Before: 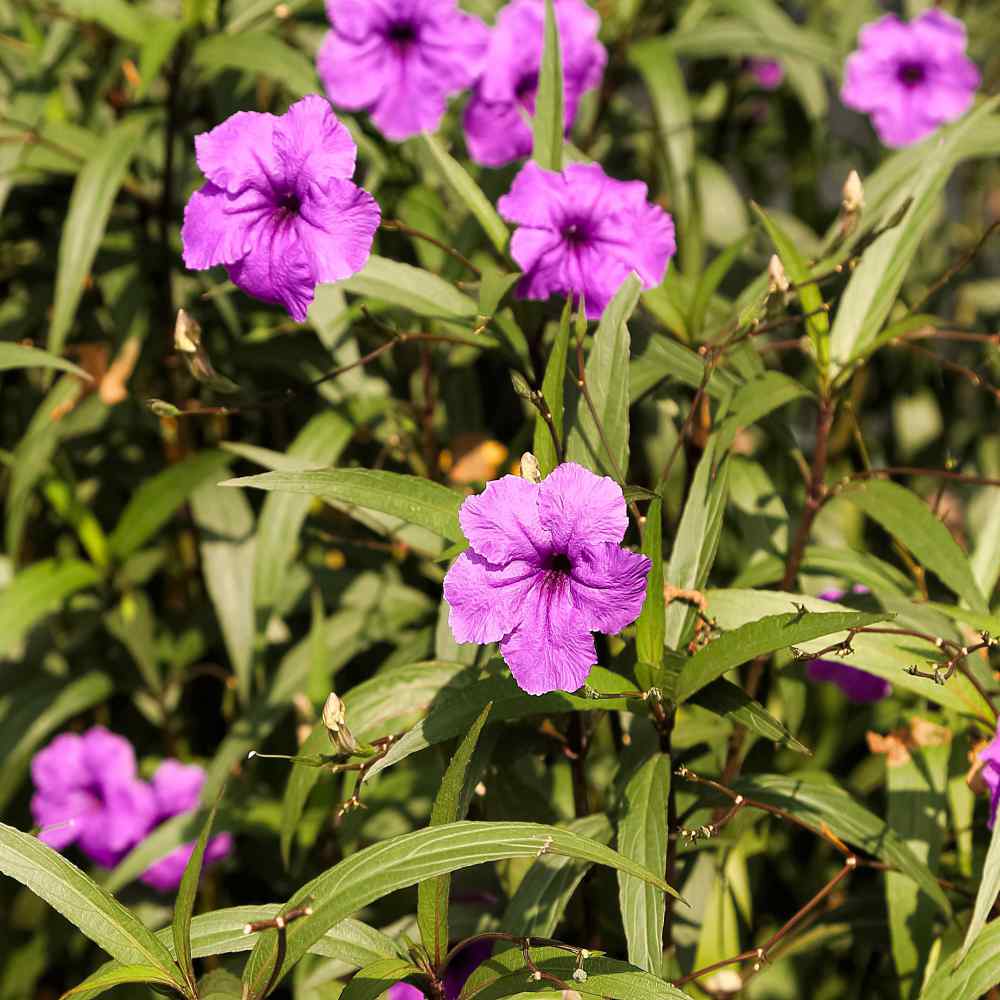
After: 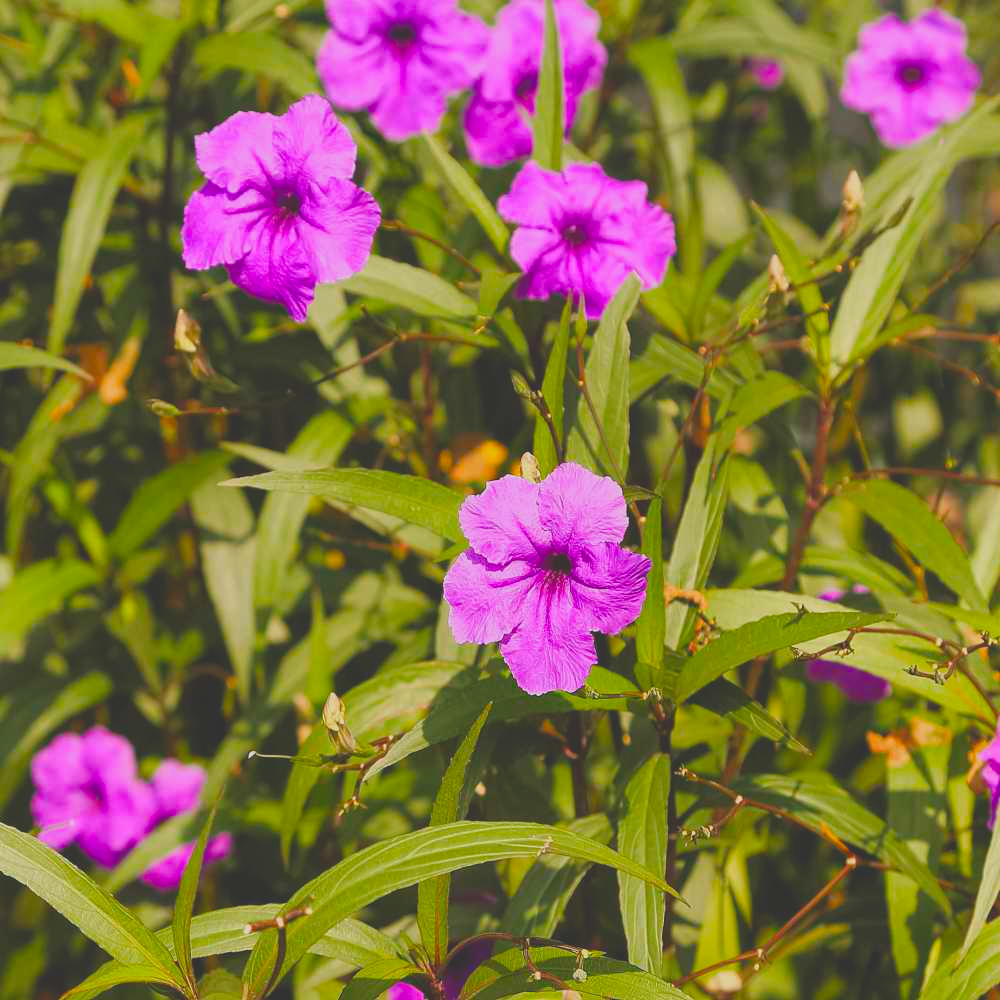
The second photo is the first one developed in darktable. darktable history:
exposure: exposure 0.296 EV, compensate highlight preservation false
color balance rgb: global offset › luminance 1.518%, perceptual saturation grading › global saturation 30.198%, contrast -29.579%
